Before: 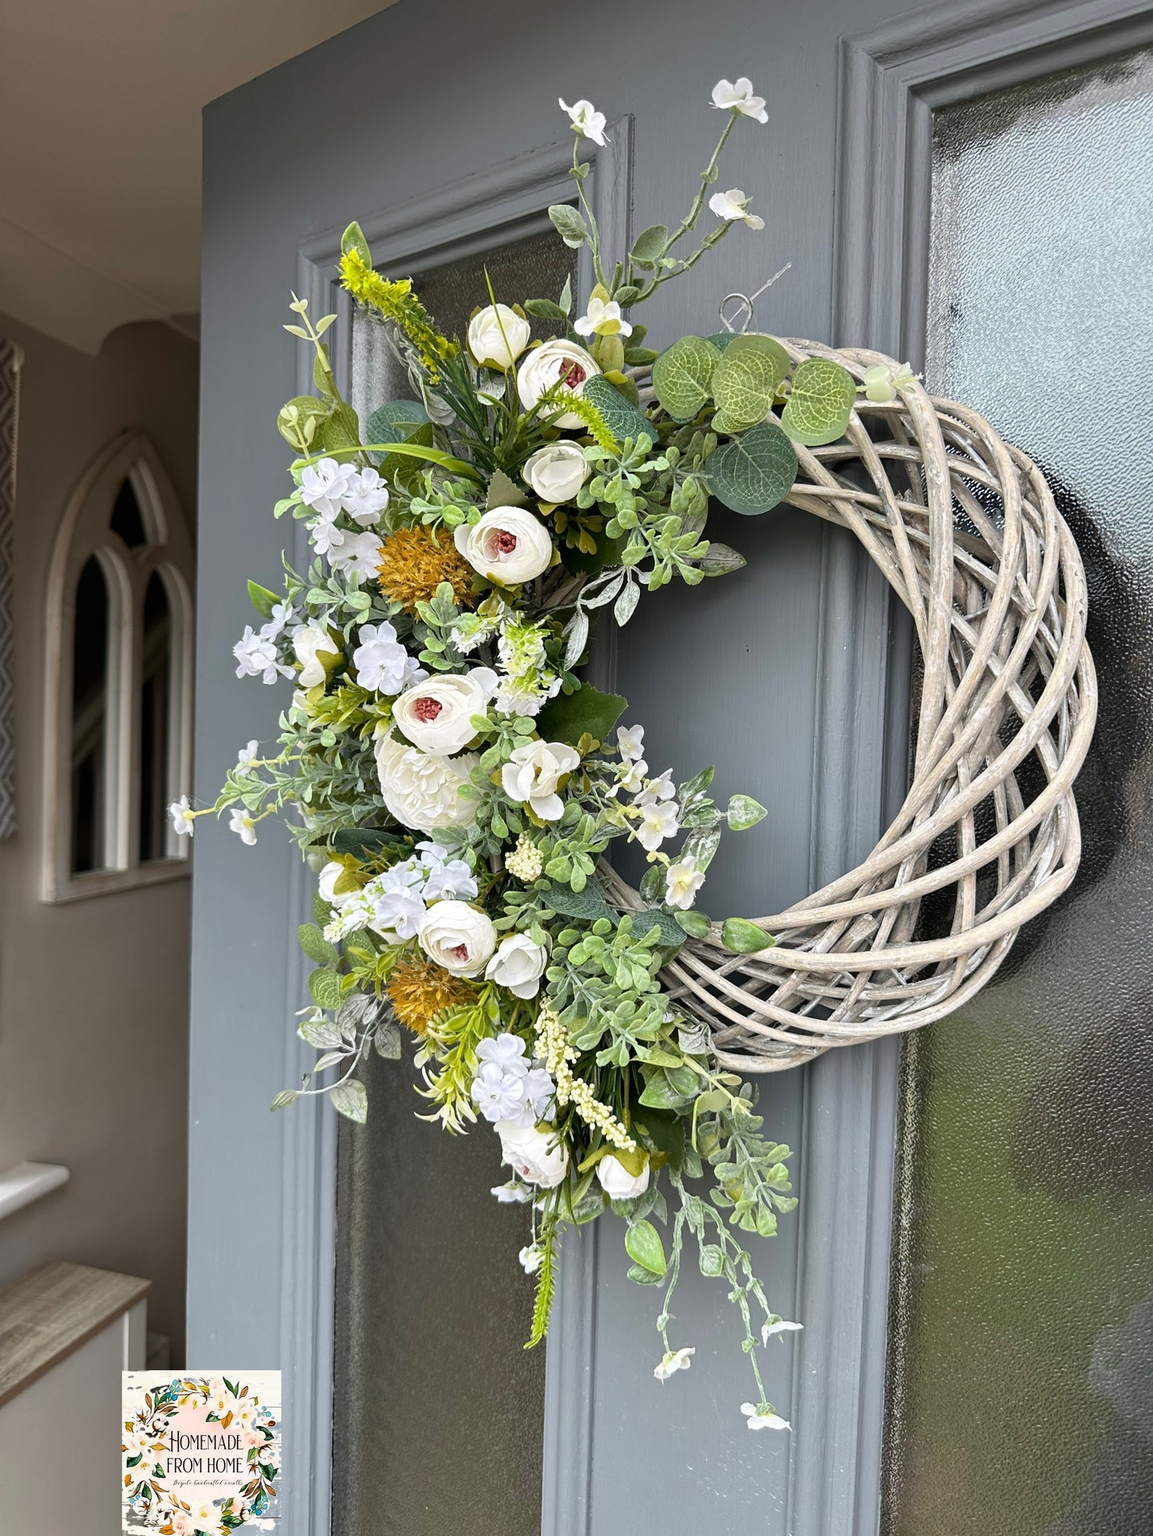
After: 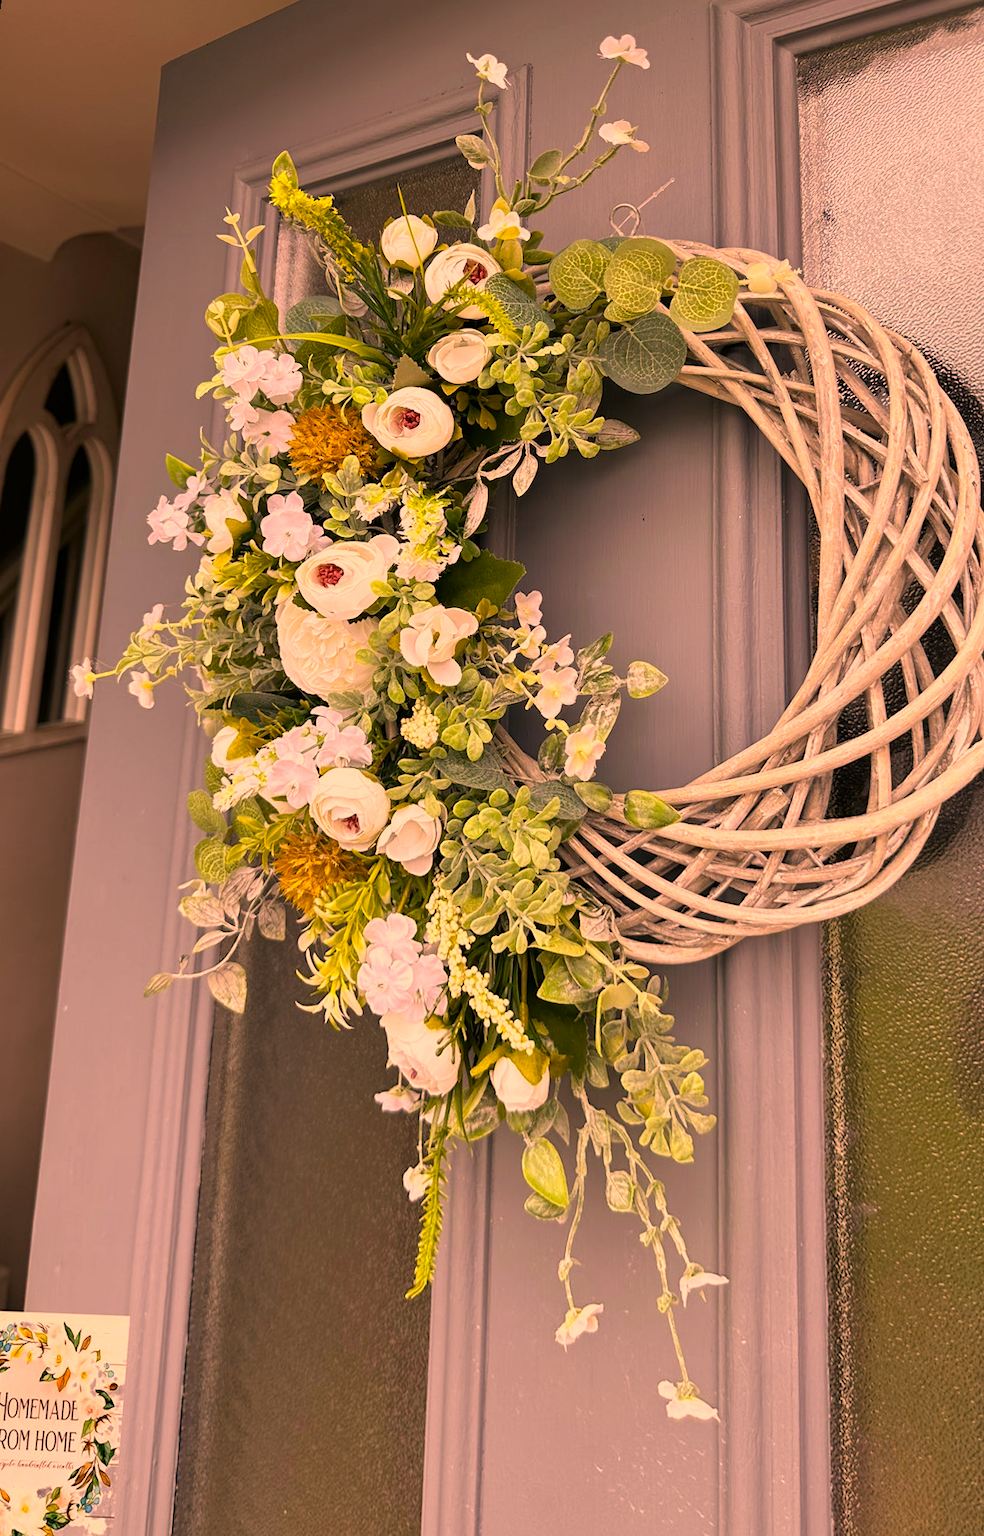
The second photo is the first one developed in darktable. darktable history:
color zones: curves: ch0 [(0, 0.613) (0.01, 0.613) (0.245, 0.448) (0.498, 0.529) (0.642, 0.665) (0.879, 0.777) (0.99, 0.613)]; ch1 [(0, 0) (0.143, 0) (0.286, 0) (0.429, 0) (0.571, 0) (0.714, 0) (0.857, 0)], mix -131.09%
color balance rgb: linear chroma grading › shadows -8%, linear chroma grading › global chroma 10%, perceptual saturation grading › global saturation 2%, perceptual saturation grading › highlights -2%, perceptual saturation grading › mid-tones 4%, perceptual saturation grading › shadows 8%, perceptual brilliance grading › global brilliance 2%, perceptual brilliance grading › highlights -4%, global vibrance 16%, saturation formula JzAzBz (2021)
color correction: highlights a* 40, highlights b* 40, saturation 0.69
rotate and perspective: rotation 0.72°, lens shift (vertical) -0.352, lens shift (horizontal) -0.051, crop left 0.152, crop right 0.859, crop top 0.019, crop bottom 0.964
